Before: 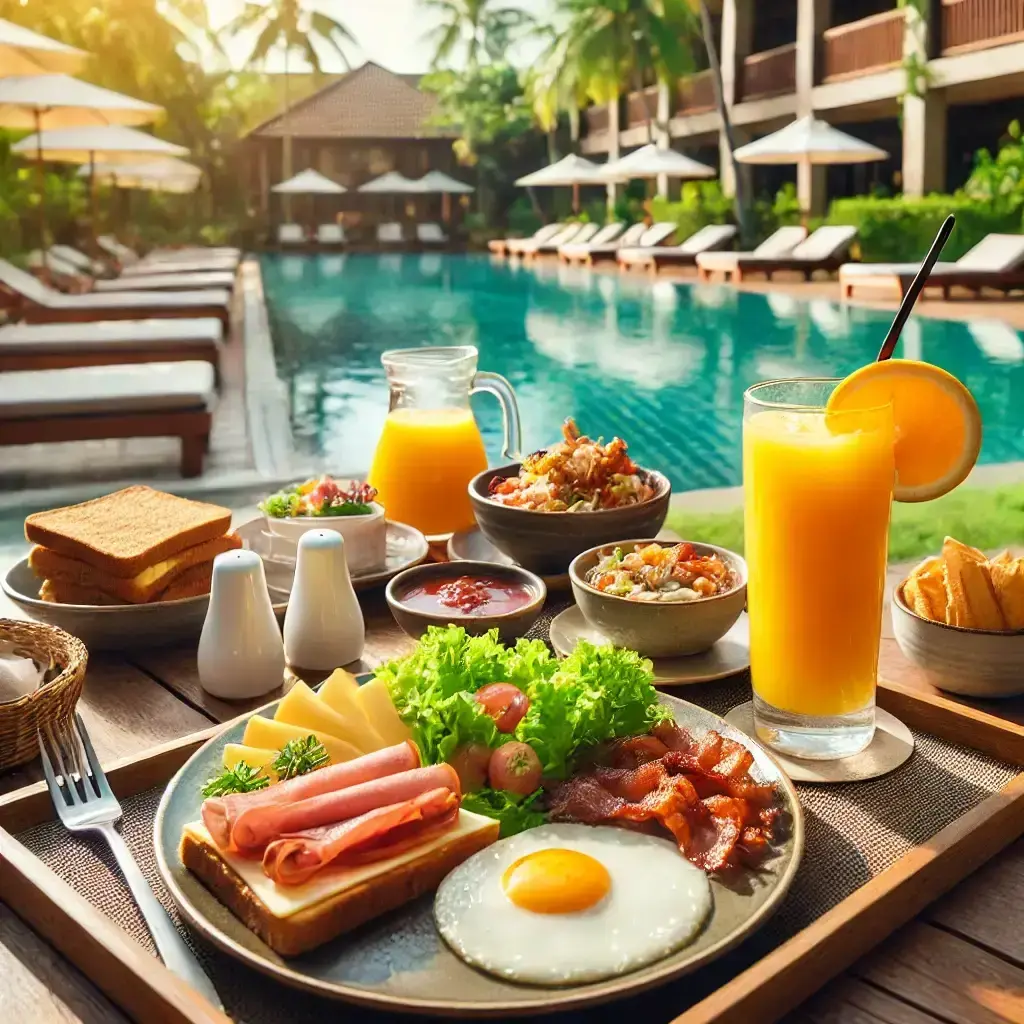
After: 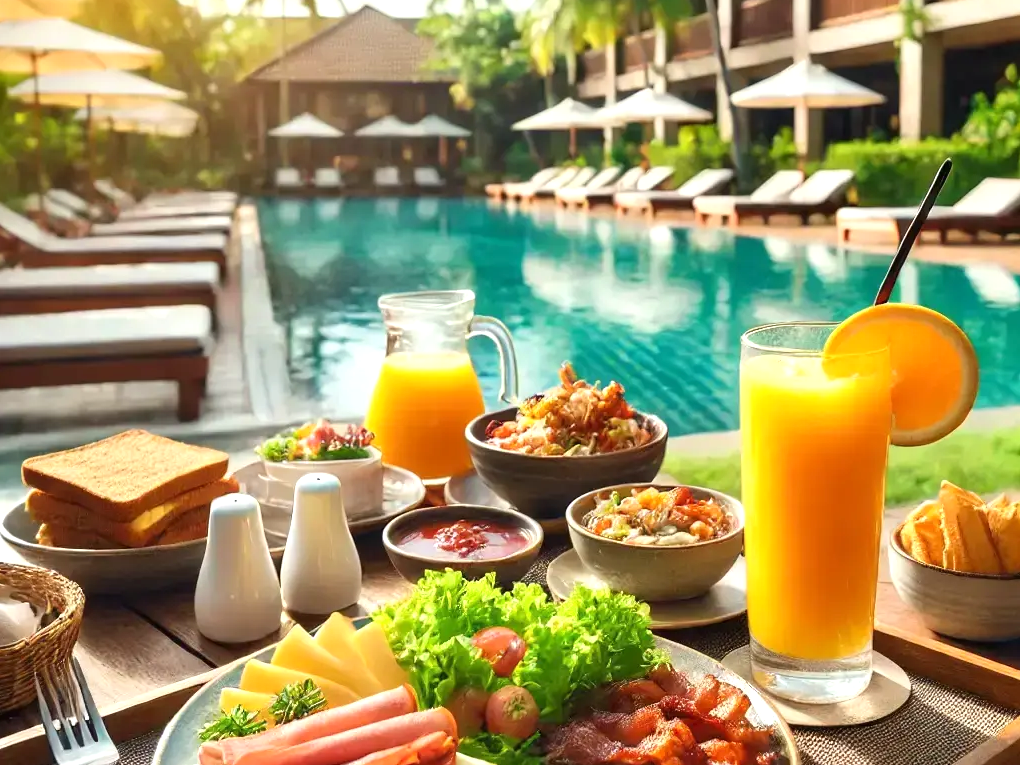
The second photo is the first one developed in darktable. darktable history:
crop: left 0.387%, top 5.469%, bottom 19.809%
exposure: exposure 0.3 EV, compensate highlight preservation false
rotate and perspective: automatic cropping off
